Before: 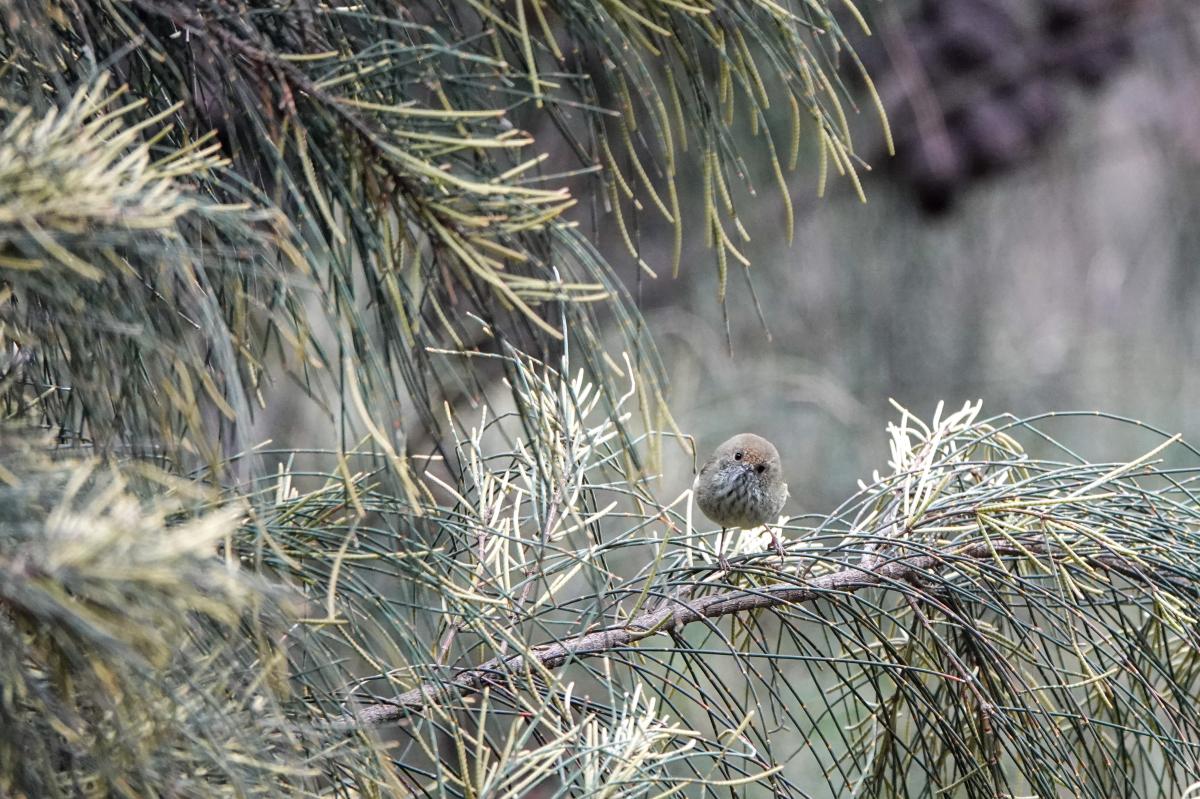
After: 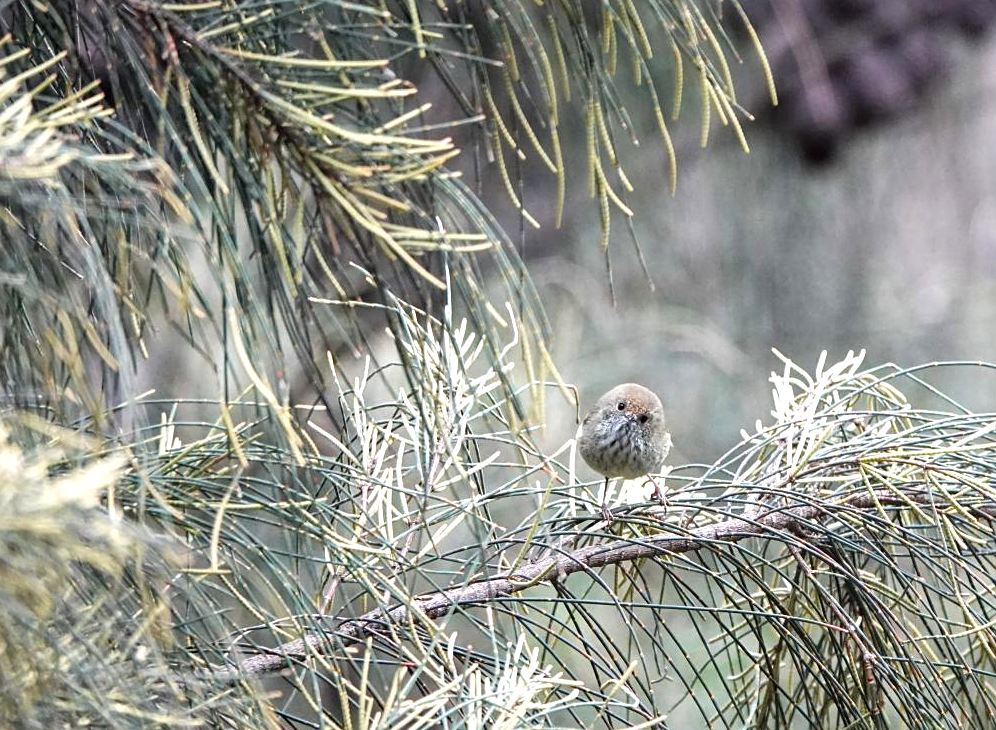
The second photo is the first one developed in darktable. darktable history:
crop: left 9.779%, top 6.334%, right 7.213%, bottom 2.202%
sharpen: amount 0.211
exposure: black level correction 0, exposure 0.498 EV, compensate highlight preservation false
